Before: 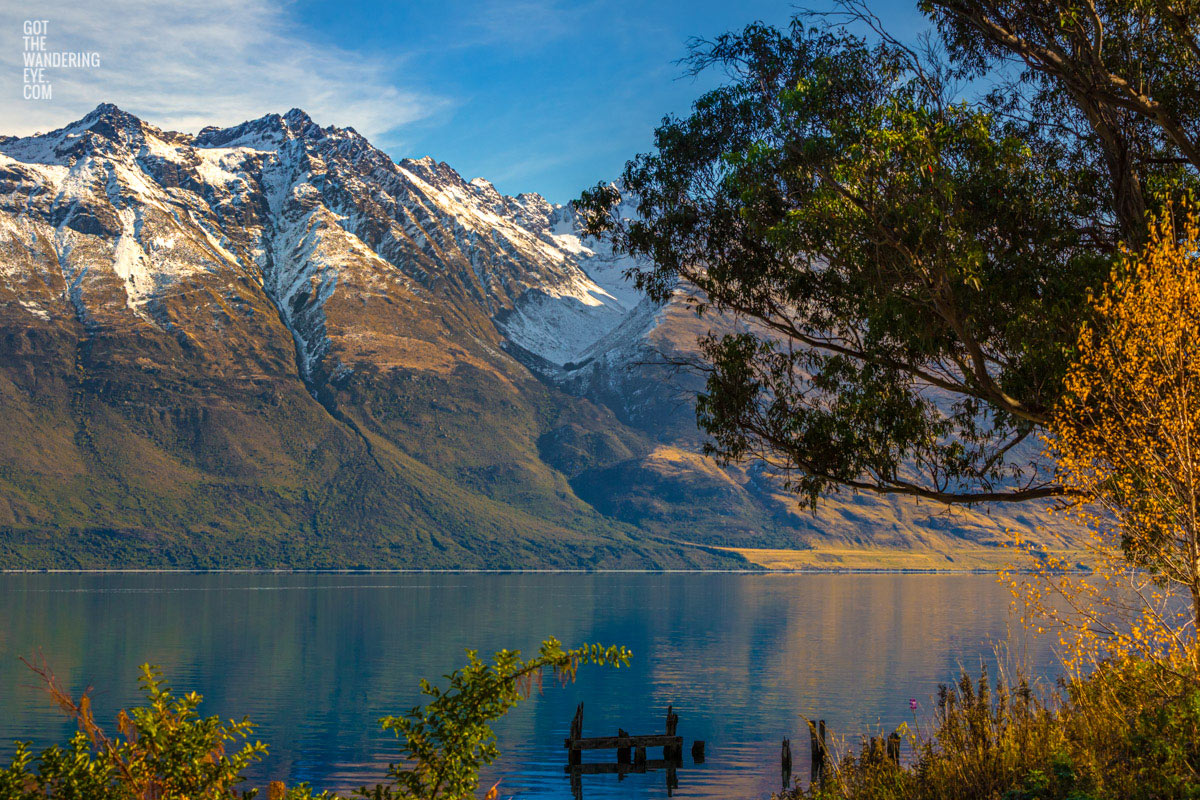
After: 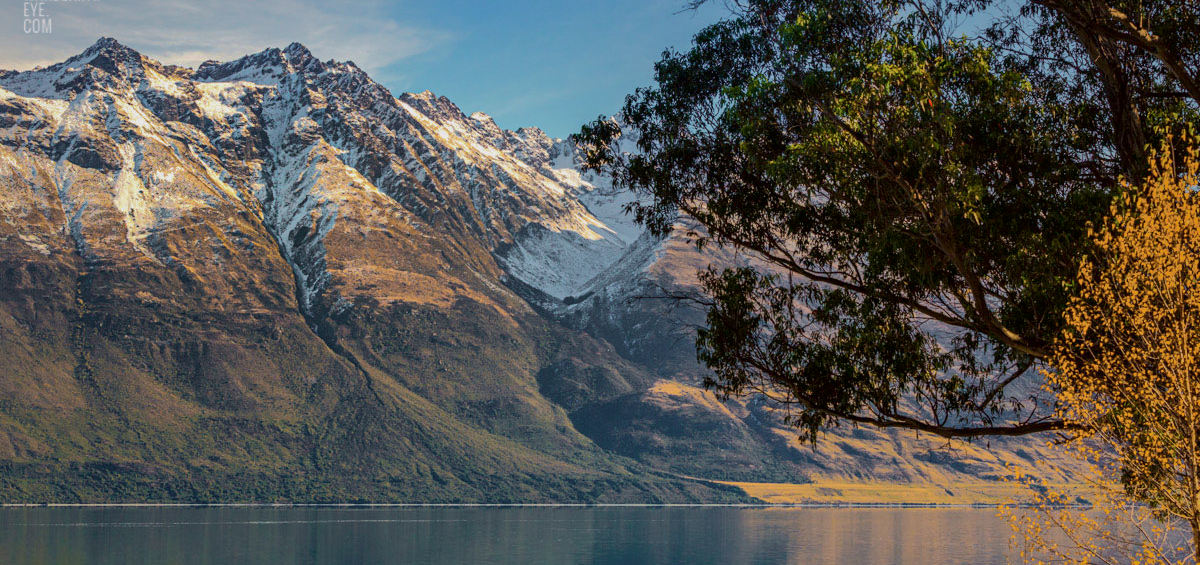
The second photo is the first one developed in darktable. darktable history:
crop and rotate: top 8.293%, bottom 20.996%
tone curve: curves: ch0 [(0, 0) (0.052, 0.018) (0.236, 0.207) (0.41, 0.417) (0.485, 0.518) (0.54, 0.584) (0.625, 0.666) (0.845, 0.828) (0.994, 0.964)]; ch1 [(0, 0) (0.136, 0.146) (0.317, 0.34) (0.382, 0.408) (0.434, 0.441) (0.472, 0.479) (0.498, 0.501) (0.557, 0.558) (0.616, 0.59) (0.739, 0.7) (1, 1)]; ch2 [(0, 0) (0.352, 0.403) (0.447, 0.466) (0.482, 0.482) (0.528, 0.526) (0.586, 0.577) (0.618, 0.621) (0.785, 0.747) (1, 1)], color space Lab, independent channels, preserve colors none
shadows and highlights: shadows 25, highlights -70
